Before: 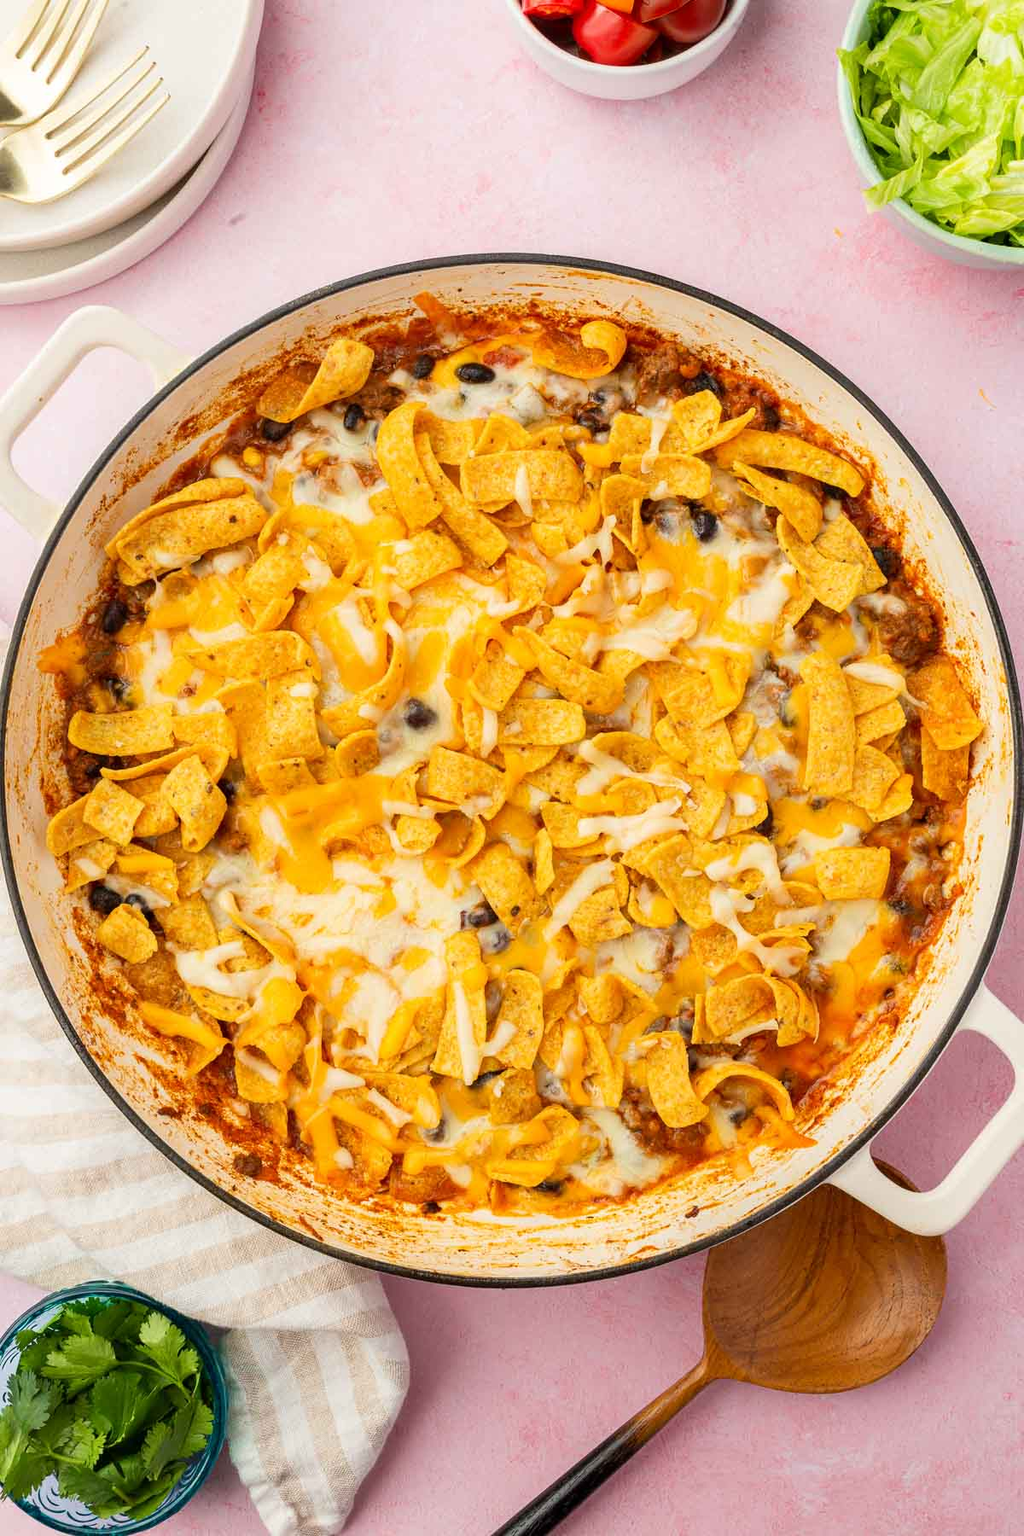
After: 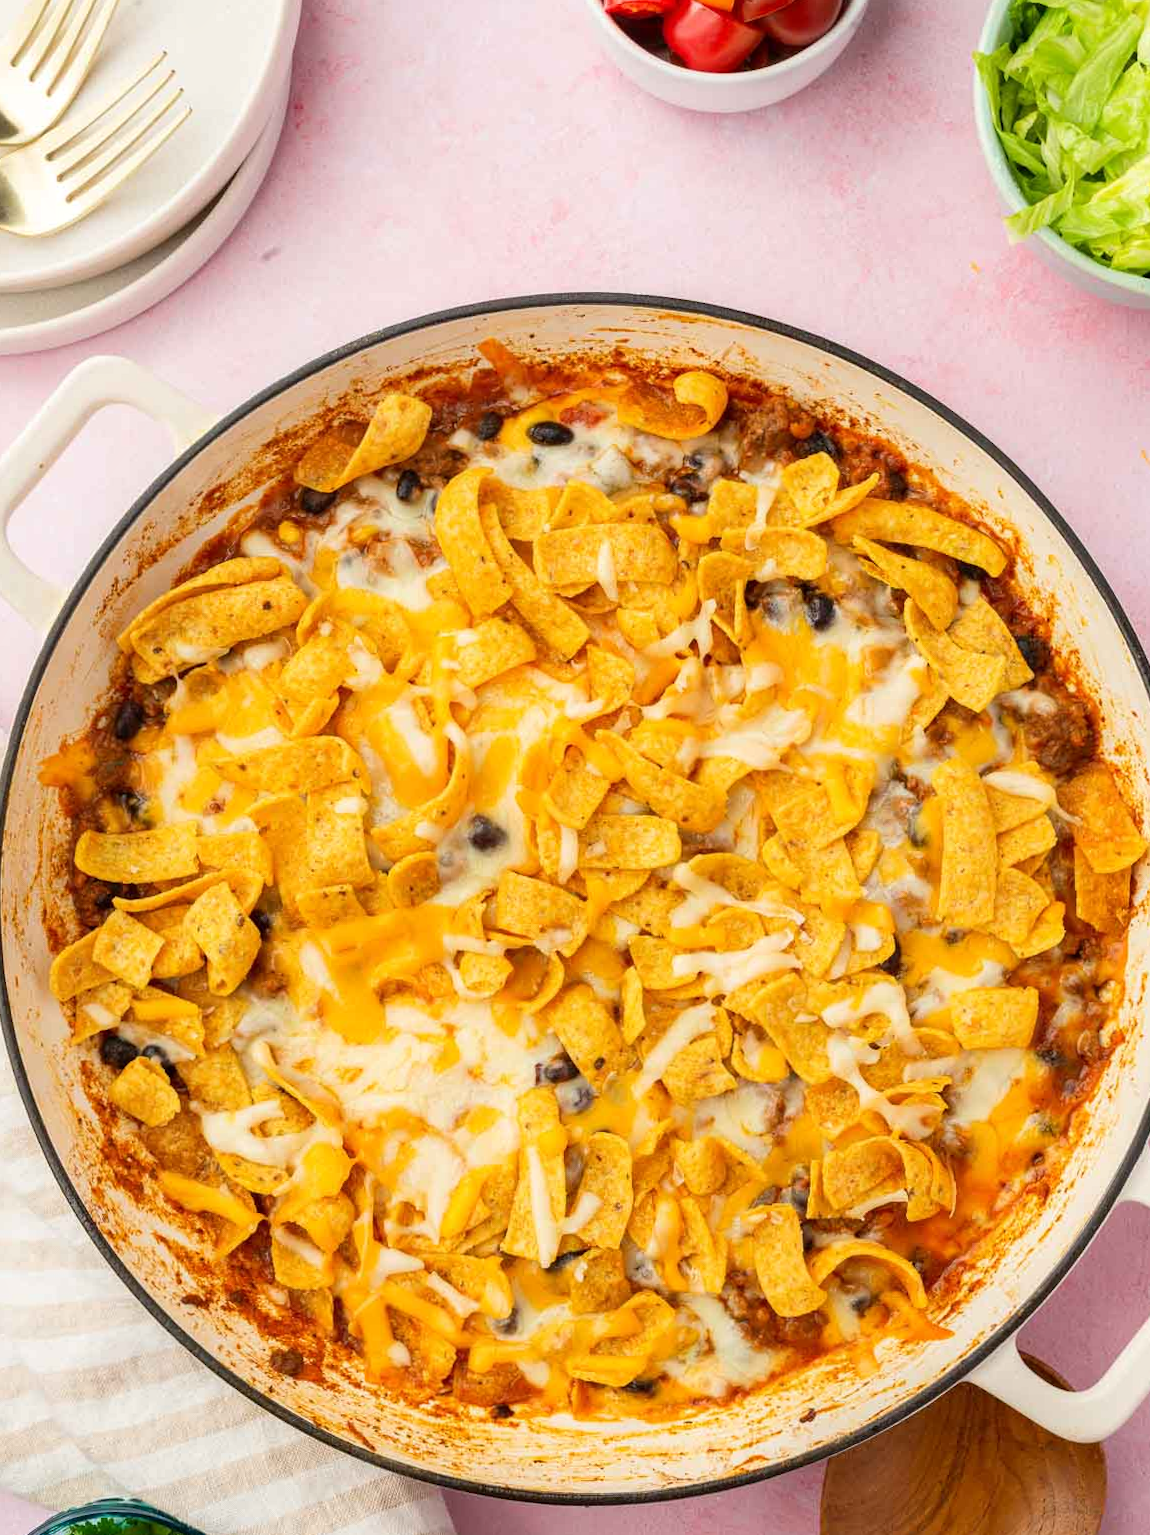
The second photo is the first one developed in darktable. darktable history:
crop and rotate: angle 0.188°, left 0.22%, right 3.425%, bottom 14.261%
tone equalizer: mask exposure compensation -0.509 EV
